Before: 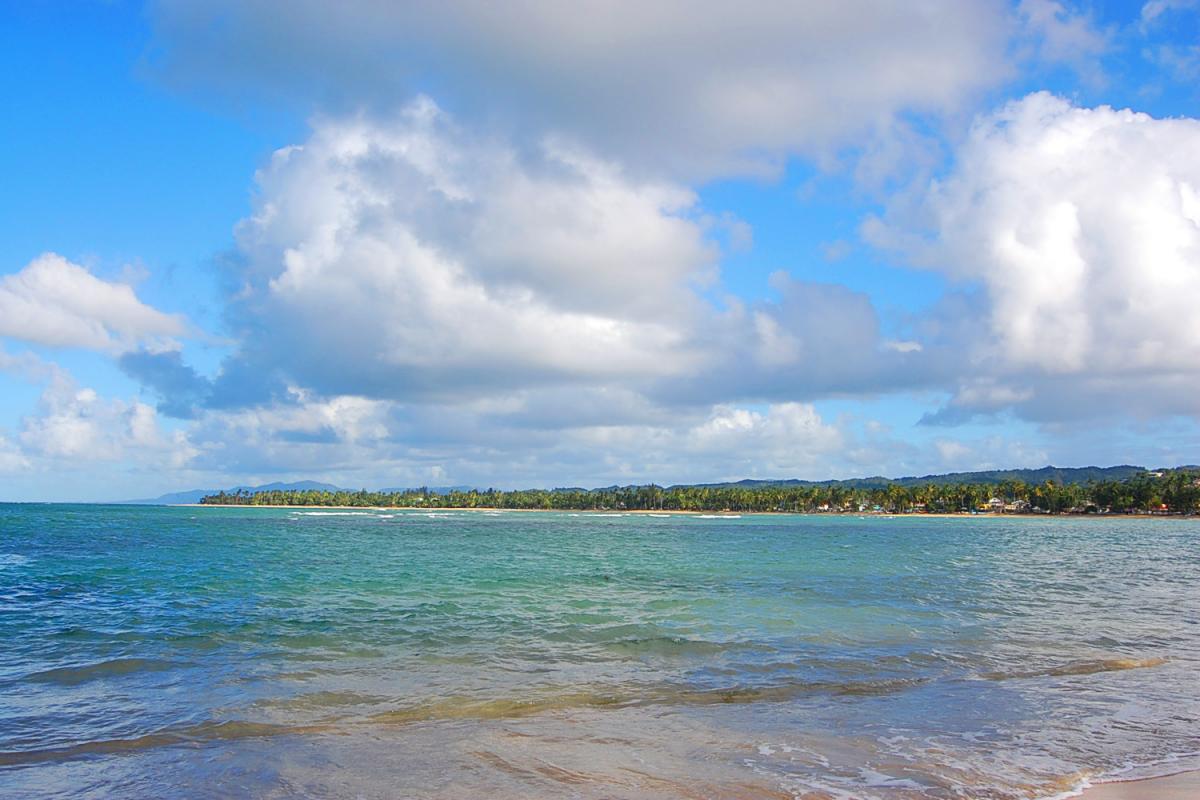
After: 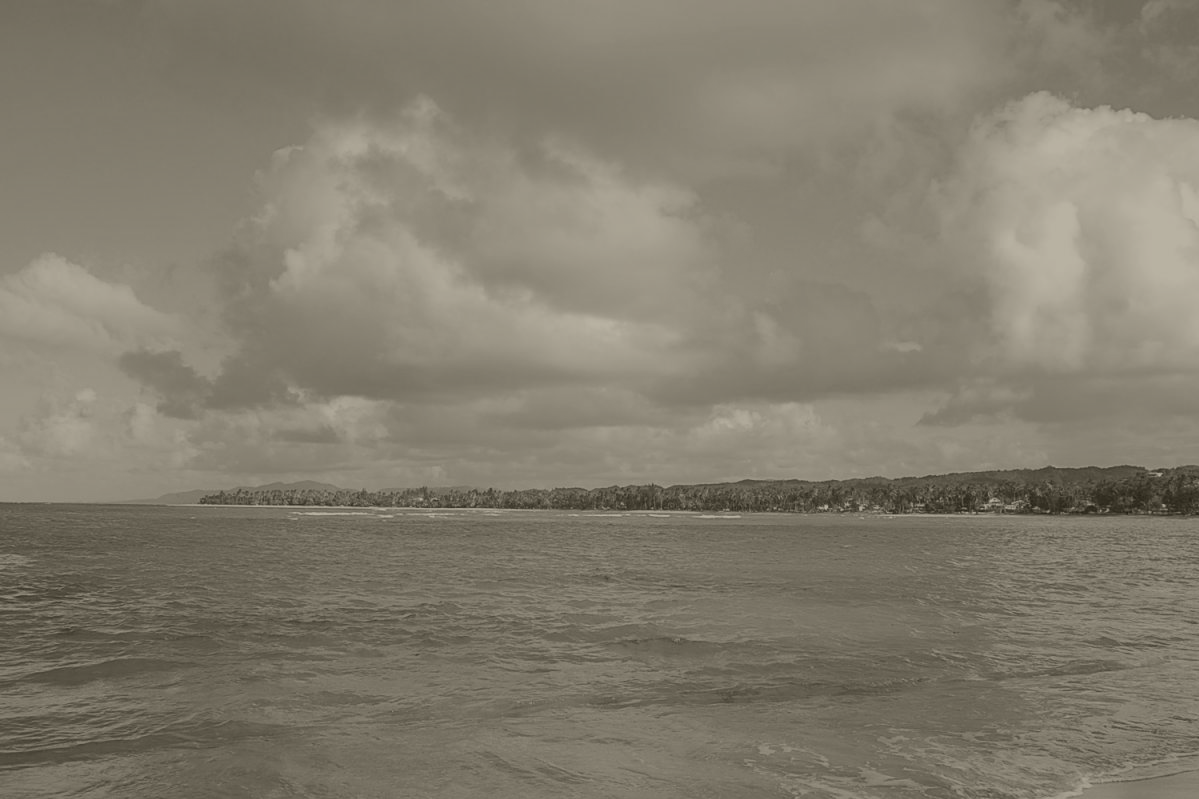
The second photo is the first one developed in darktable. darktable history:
rgb levels: mode RGB, independent channels, levels [[0, 0.474, 1], [0, 0.5, 1], [0, 0.5, 1]]
colorize: hue 41.44°, saturation 22%, source mix 60%, lightness 10.61%
exposure: exposure 0.127 EV, compensate highlight preservation false
color correction: highlights a* -39.68, highlights b* -40, shadows a* -40, shadows b* -40, saturation -3
